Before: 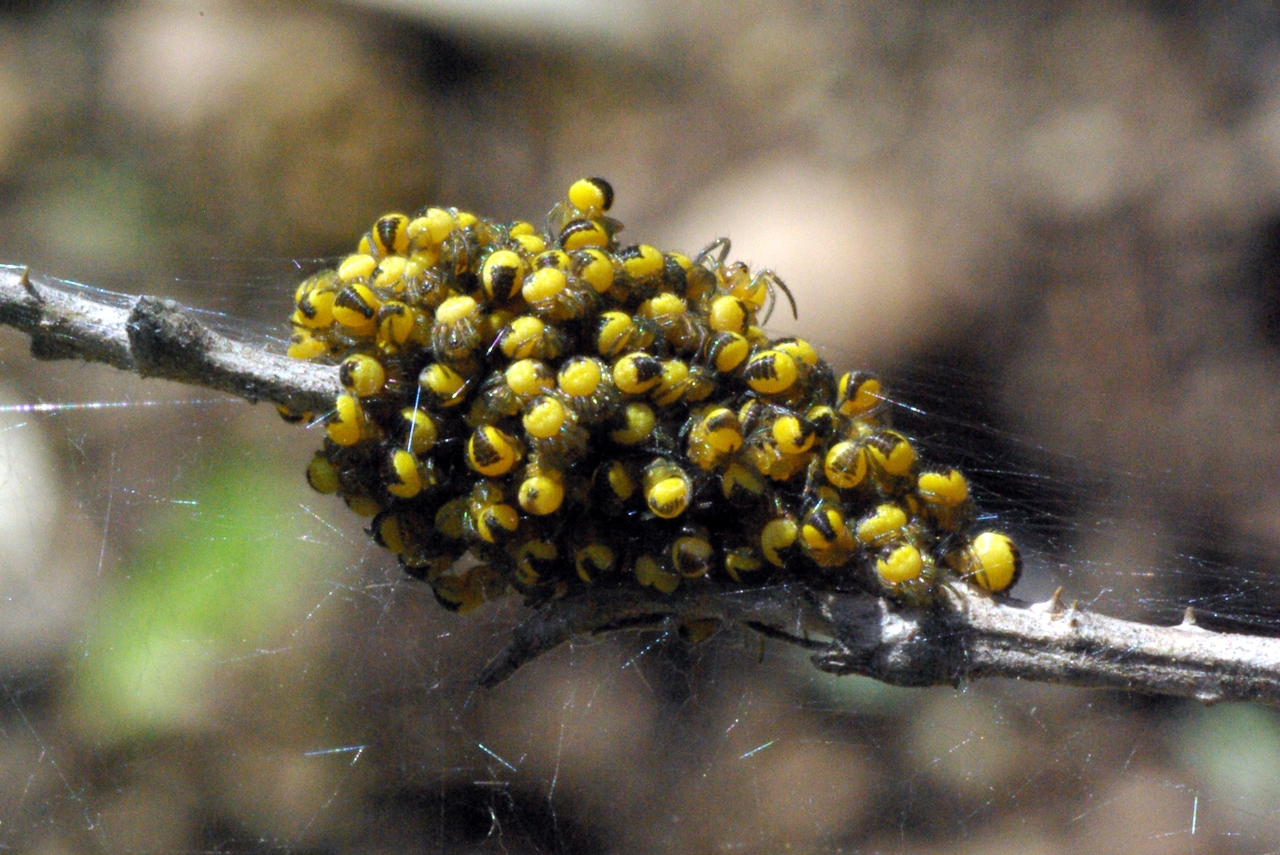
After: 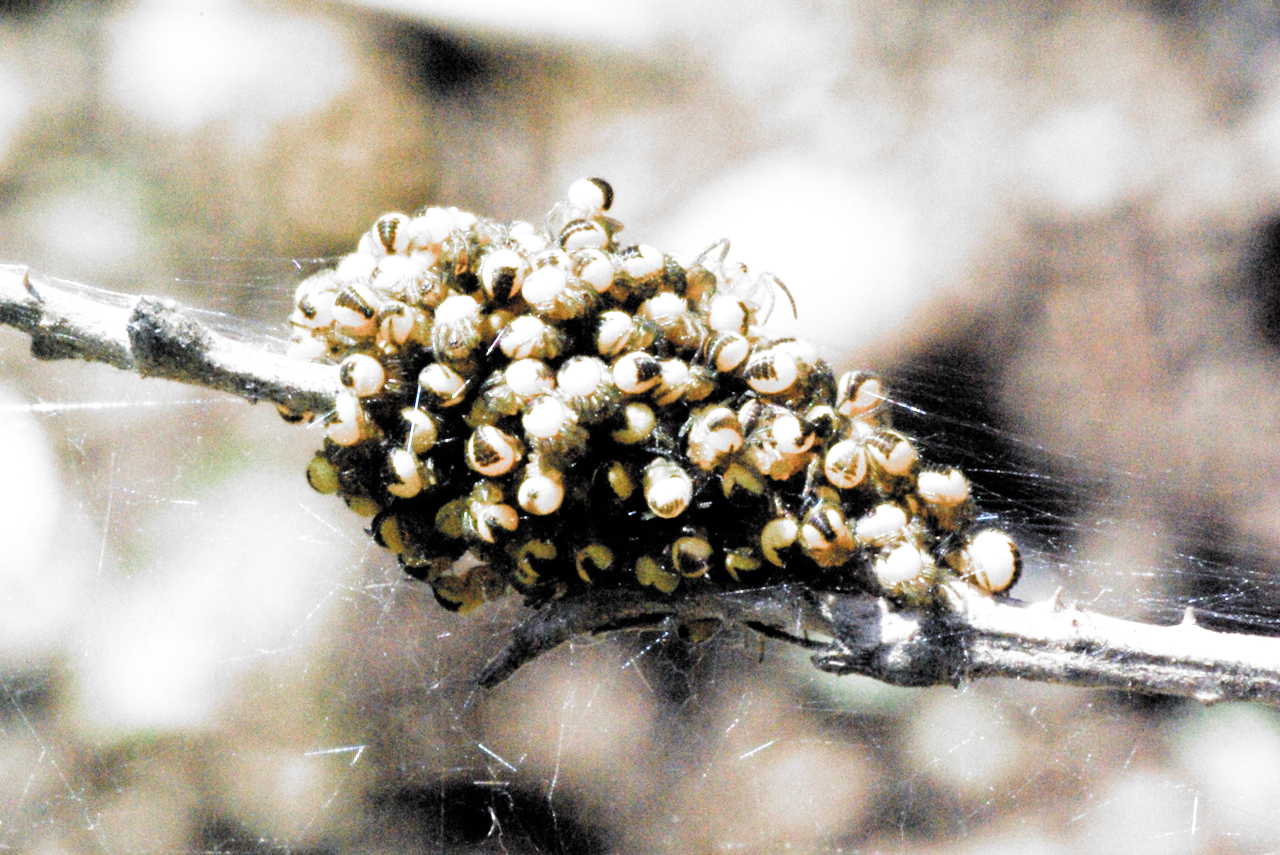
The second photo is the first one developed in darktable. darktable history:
exposure: exposure 1.989 EV, compensate exposure bias true, compensate highlight preservation false
filmic rgb: black relative exposure -5.14 EV, white relative exposure 4 EV, threshold 2.94 EV, hardness 2.88, contrast 1.298, highlights saturation mix -28.68%, add noise in highlights 0, preserve chrominance luminance Y, color science v3 (2019), use custom middle-gray values true, iterations of high-quality reconstruction 0, contrast in highlights soft, enable highlight reconstruction true
